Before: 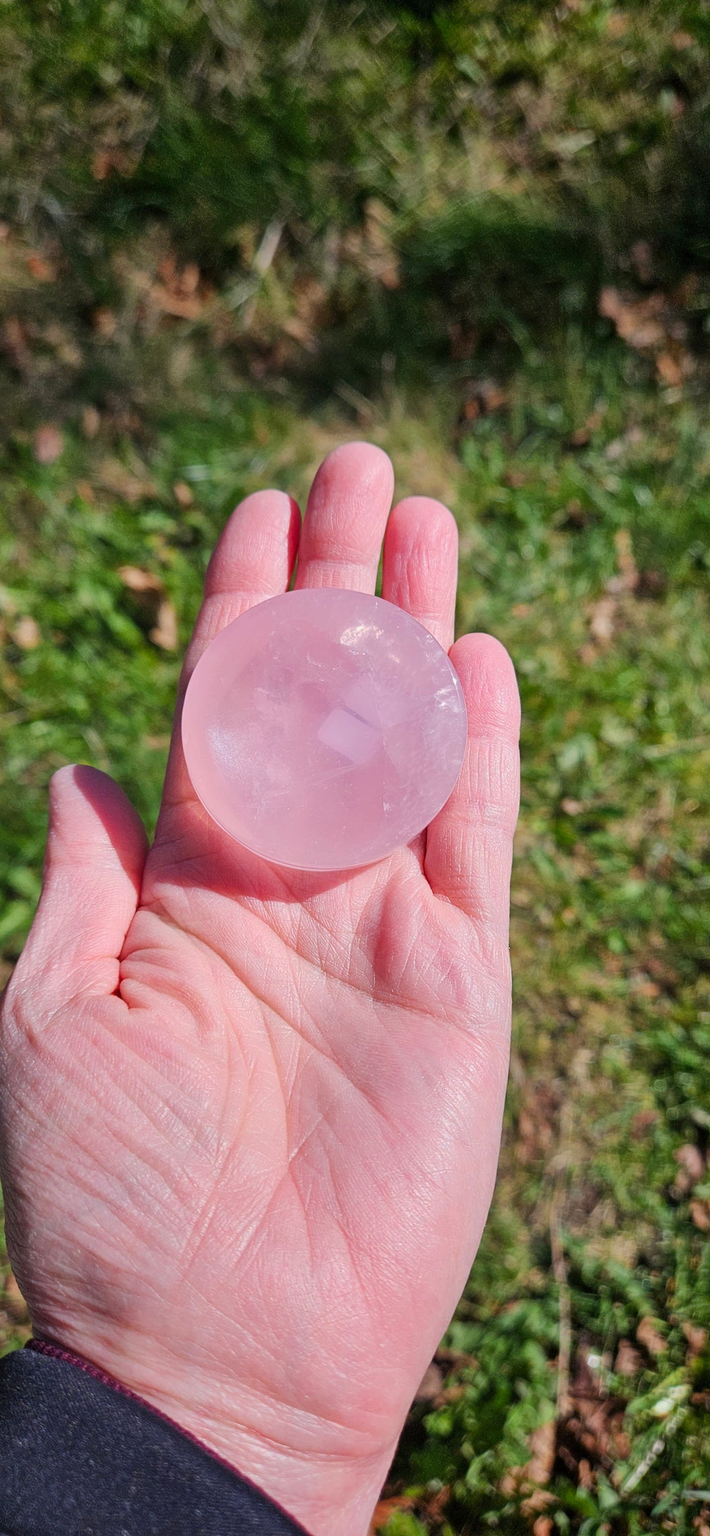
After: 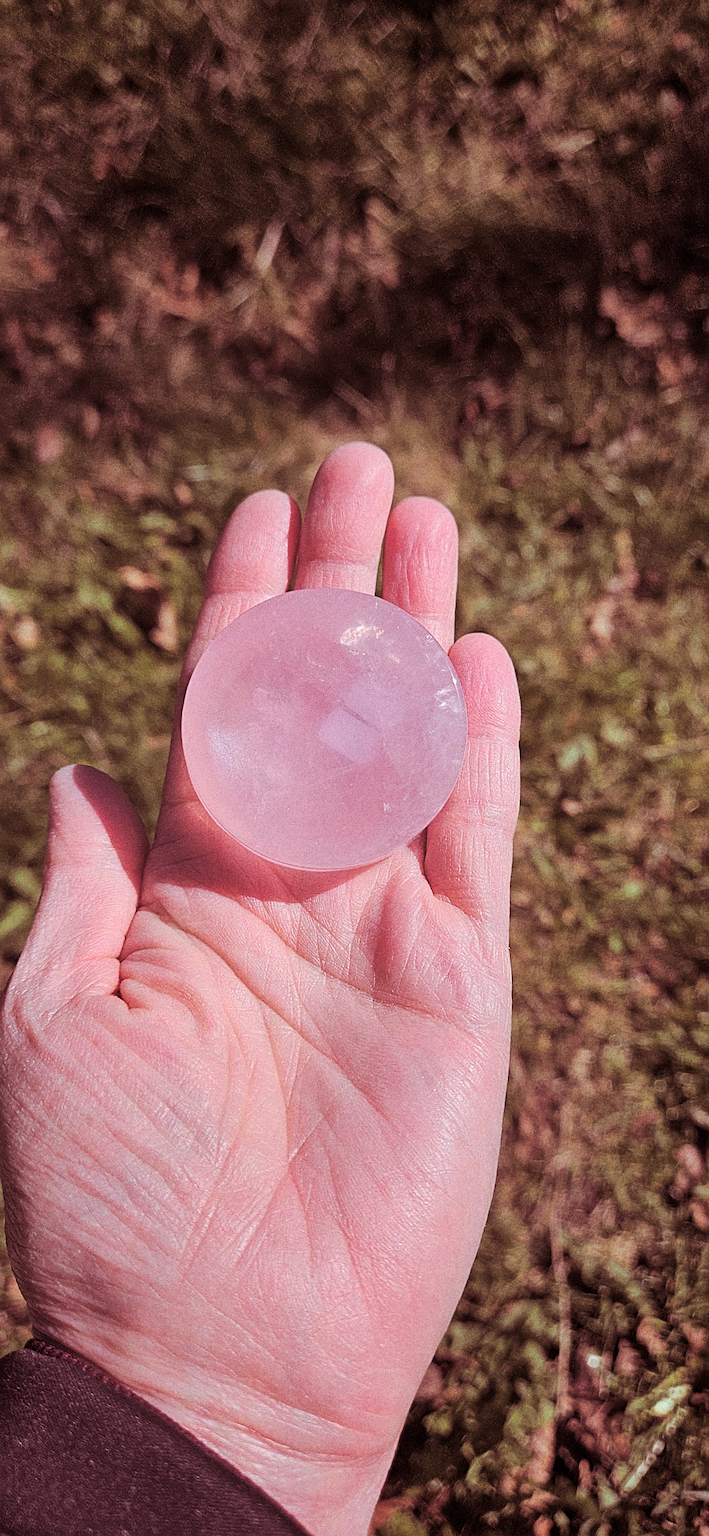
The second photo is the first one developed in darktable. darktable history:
split-toning: highlights › hue 187.2°, highlights › saturation 0.83, balance -68.05, compress 56.43%
grain: coarseness 0.09 ISO, strength 40%
sharpen: on, module defaults
